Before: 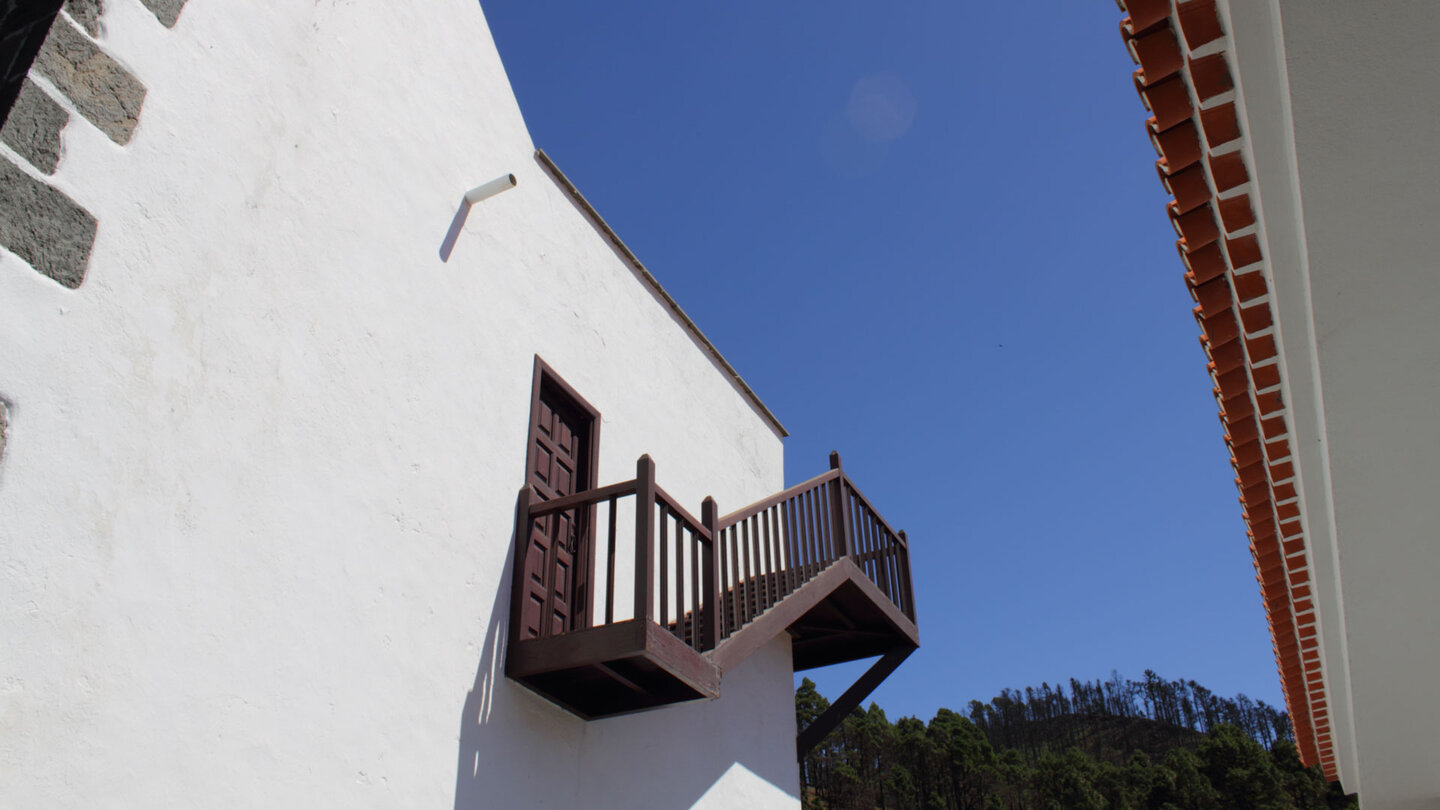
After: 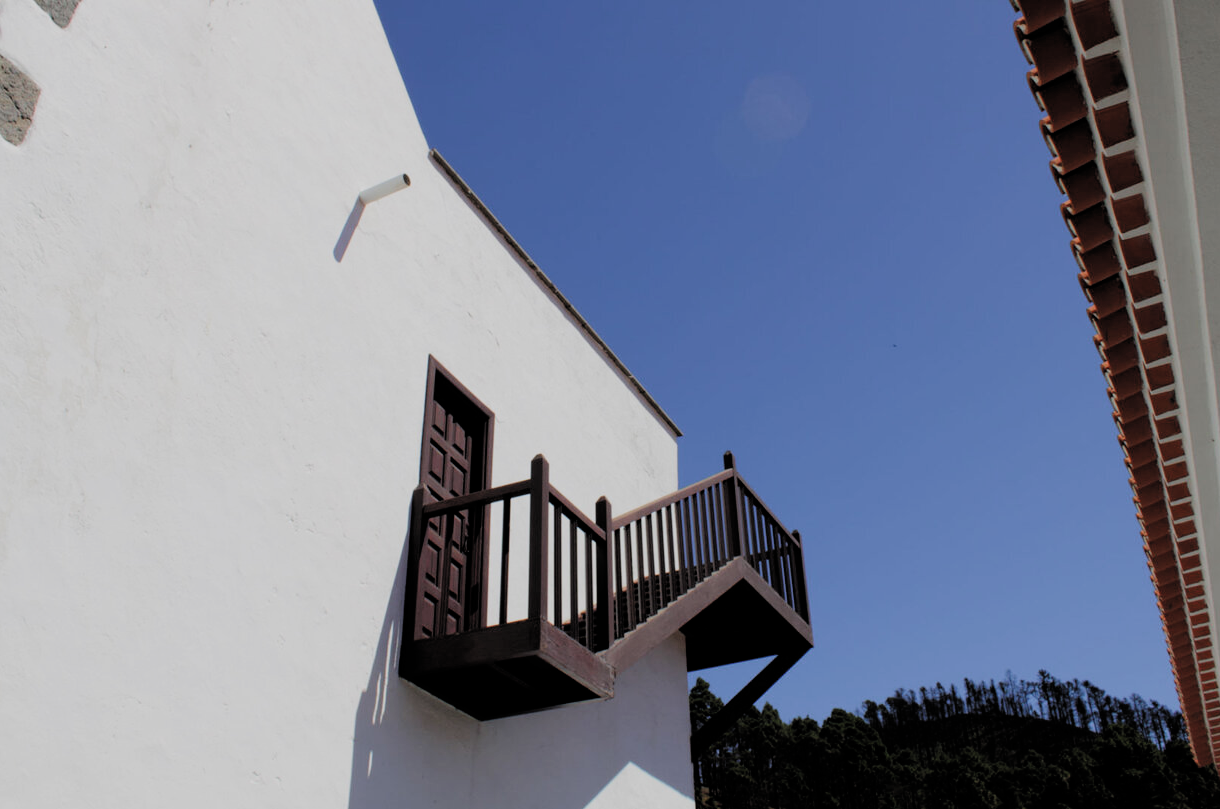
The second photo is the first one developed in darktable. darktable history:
crop: left 7.423%, right 7.851%
filmic rgb: black relative exposure -5.12 EV, white relative exposure 3.98 EV, hardness 2.89, contrast 1.098, color science v4 (2020)
